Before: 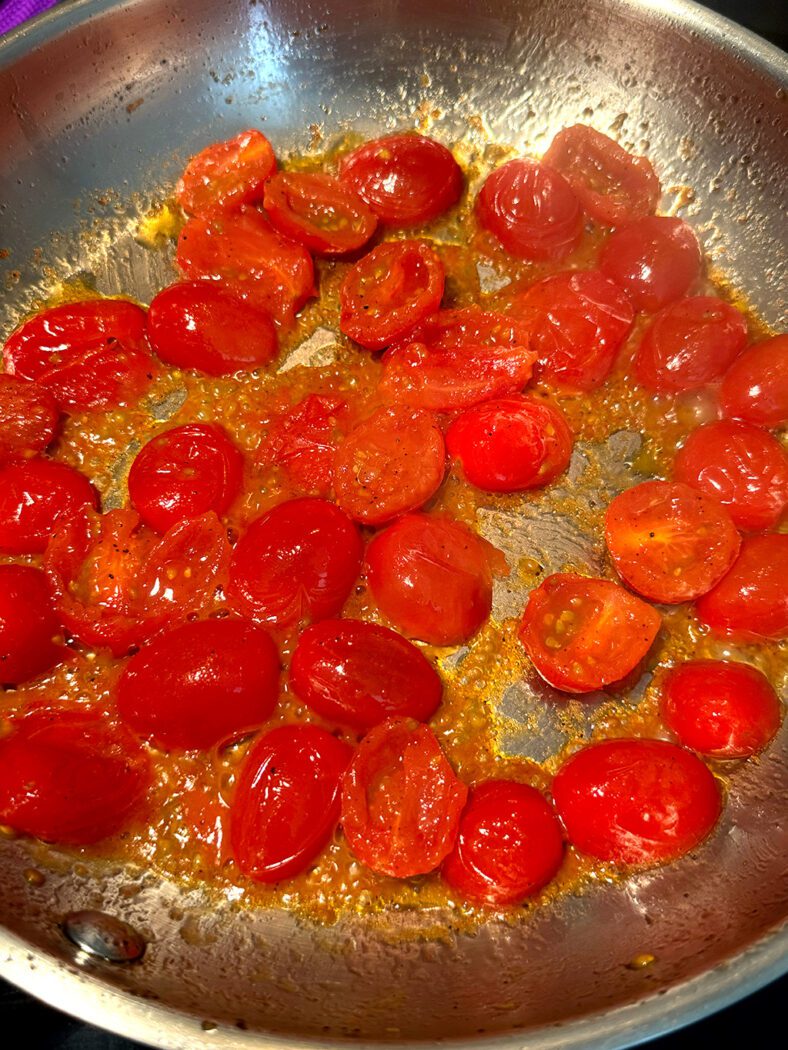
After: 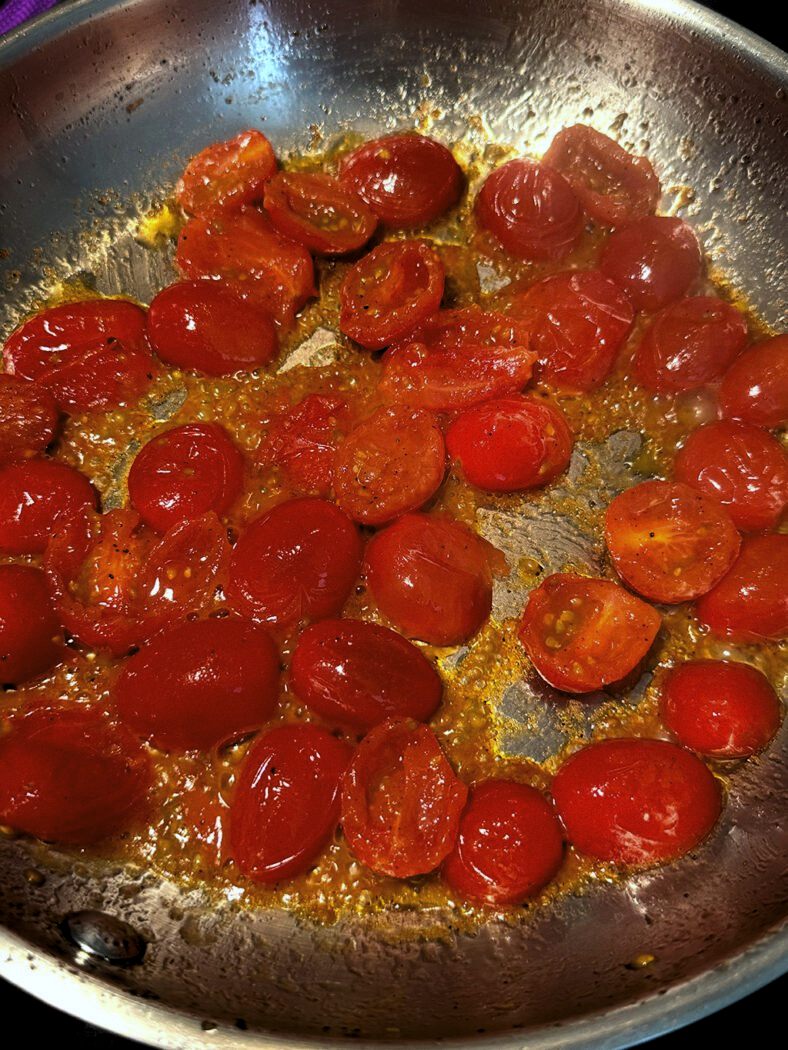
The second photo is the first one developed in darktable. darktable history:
levels: levels [0.116, 0.574, 1]
grain: coarseness 14.57 ISO, strength 8.8%
white balance: red 0.967, blue 1.049
